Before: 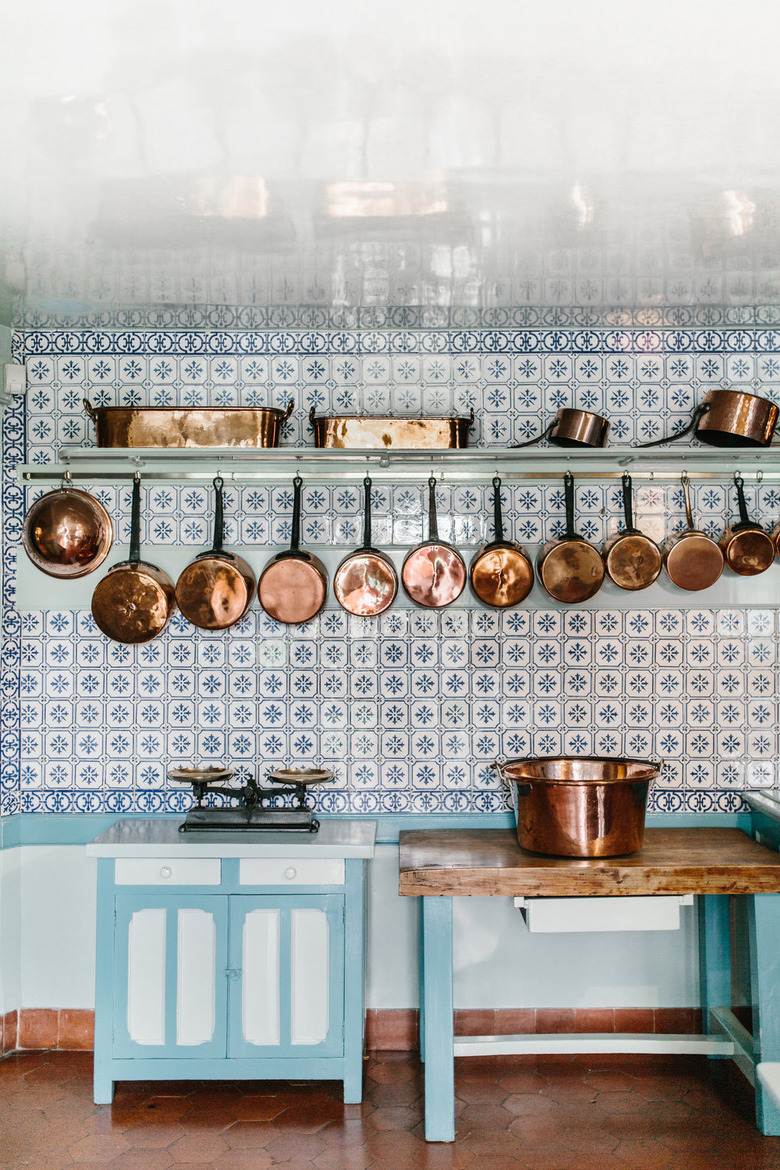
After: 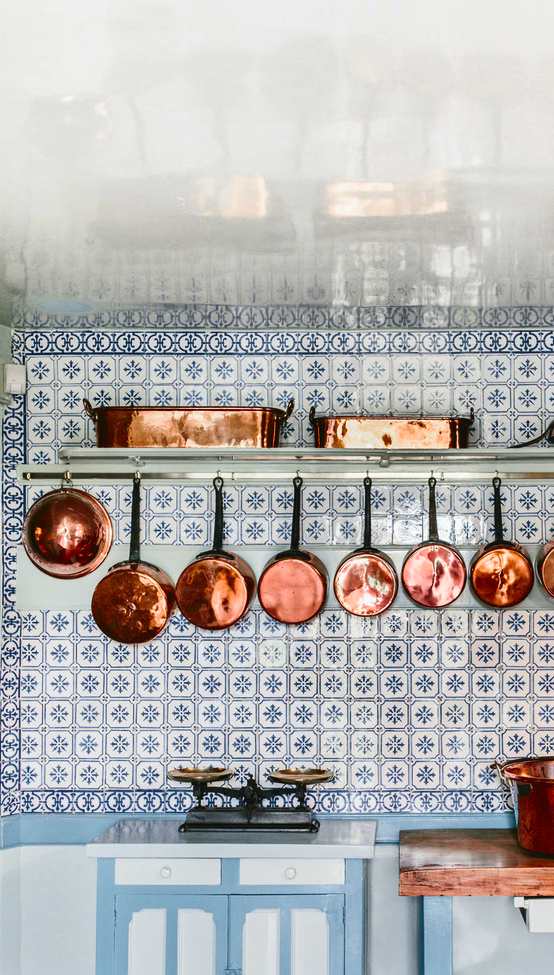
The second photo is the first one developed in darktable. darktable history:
tone curve: curves: ch0 [(0, 0.036) (0.119, 0.115) (0.466, 0.498) (0.715, 0.767) (0.817, 0.865) (1, 0.998)]; ch1 [(0, 0) (0.377, 0.416) (0.44, 0.461) (0.487, 0.49) (0.514, 0.517) (0.536, 0.577) (0.66, 0.724) (1, 1)]; ch2 [(0, 0) (0.38, 0.405) (0.463, 0.443) (0.492, 0.486) (0.526, 0.541) (0.578, 0.598) (0.653, 0.698) (1, 1)], color space Lab, independent channels, preserve colors none
crop: right 28.885%, bottom 16.626%
shadows and highlights: shadows 53, soften with gaussian
